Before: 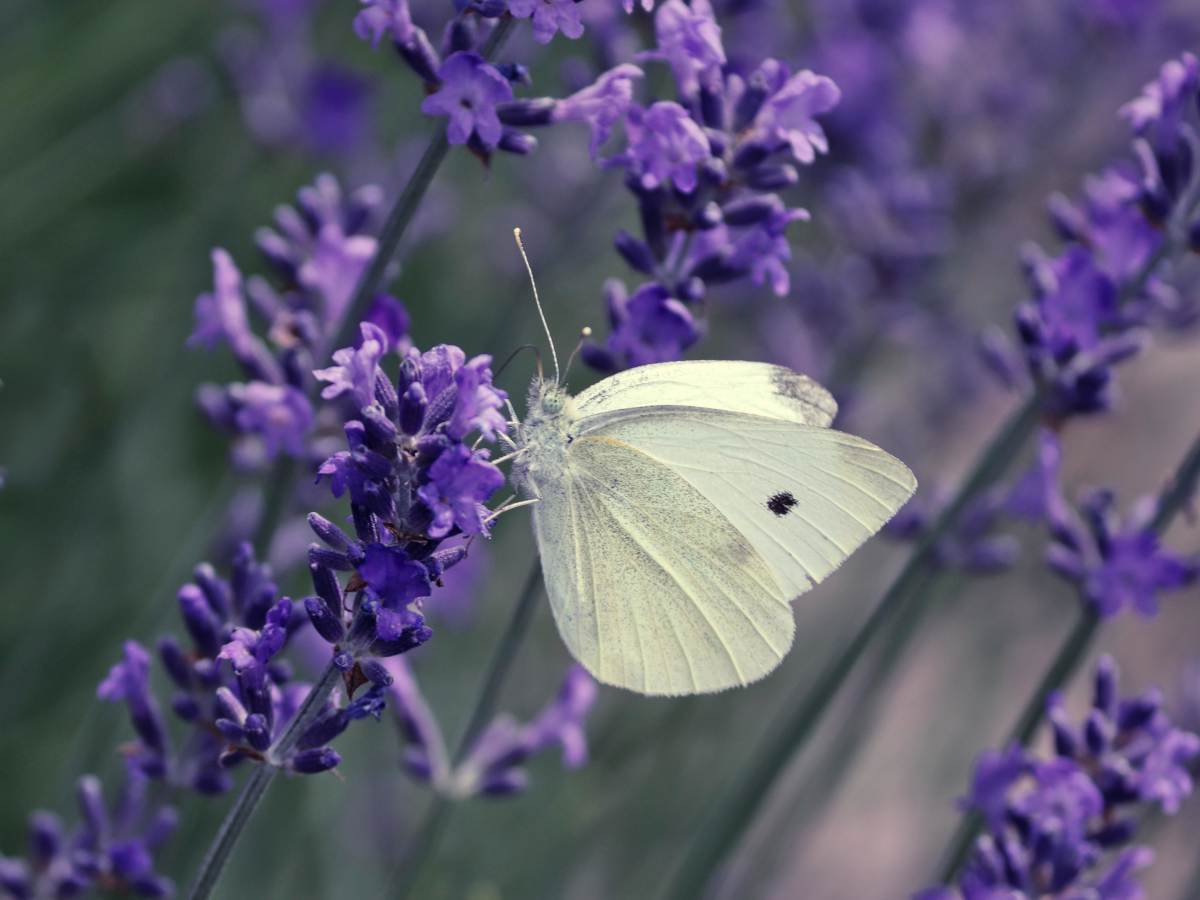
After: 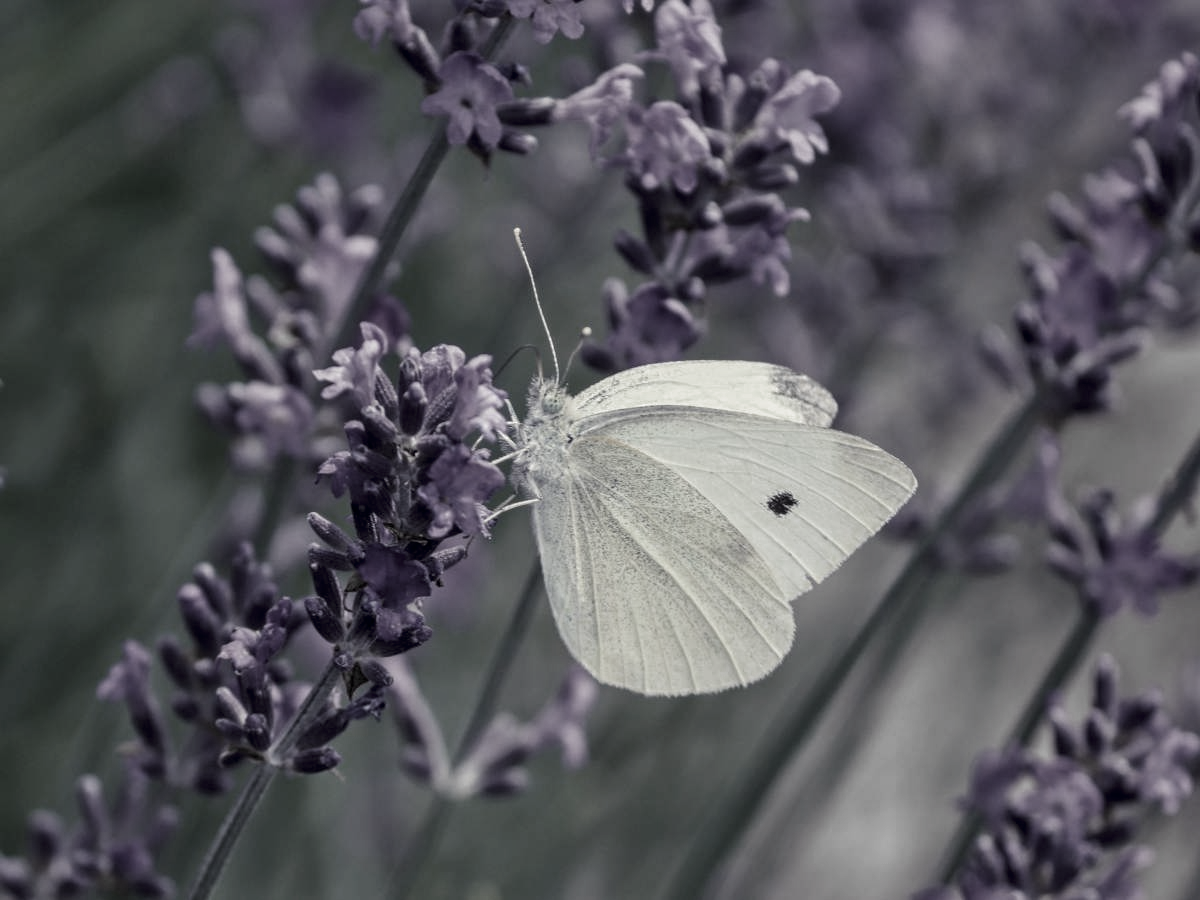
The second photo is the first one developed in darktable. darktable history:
color zones: curves: ch0 [(0, 0.487) (0.241, 0.395) (0.434, 0.373) (0.658, 0.412) (0.838, 0.487)]; ch1 [(0, 0) (0.053, 0.053) (0.211, 0.202) (0.579, 0.259) (0.781, 0.241)], mix 31.46%
velvia: strength 16.46%
local contrast: on, module defaults
